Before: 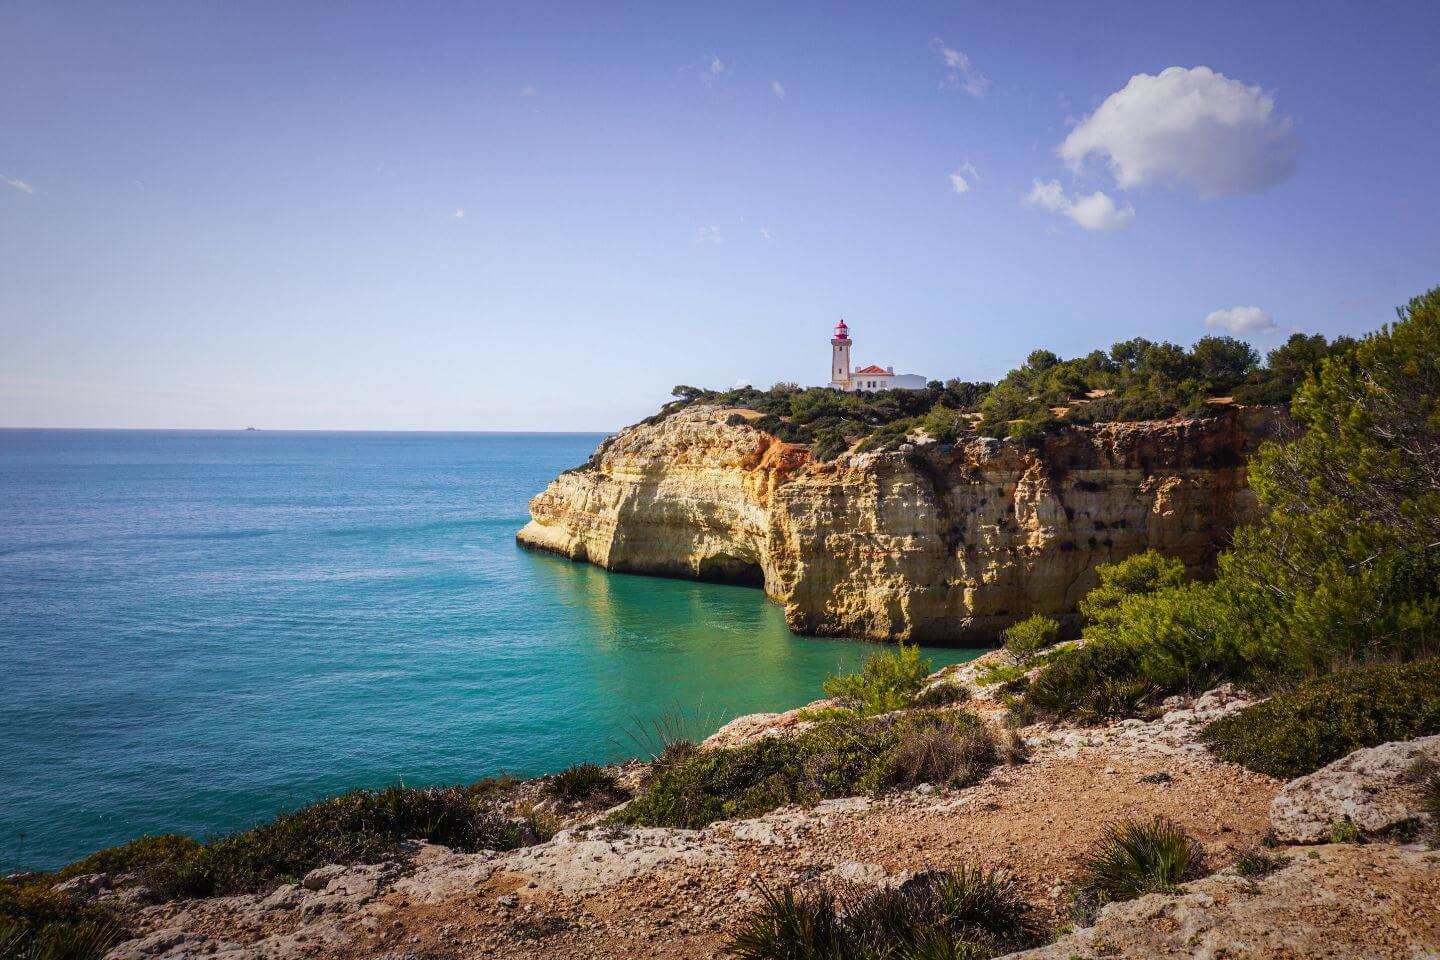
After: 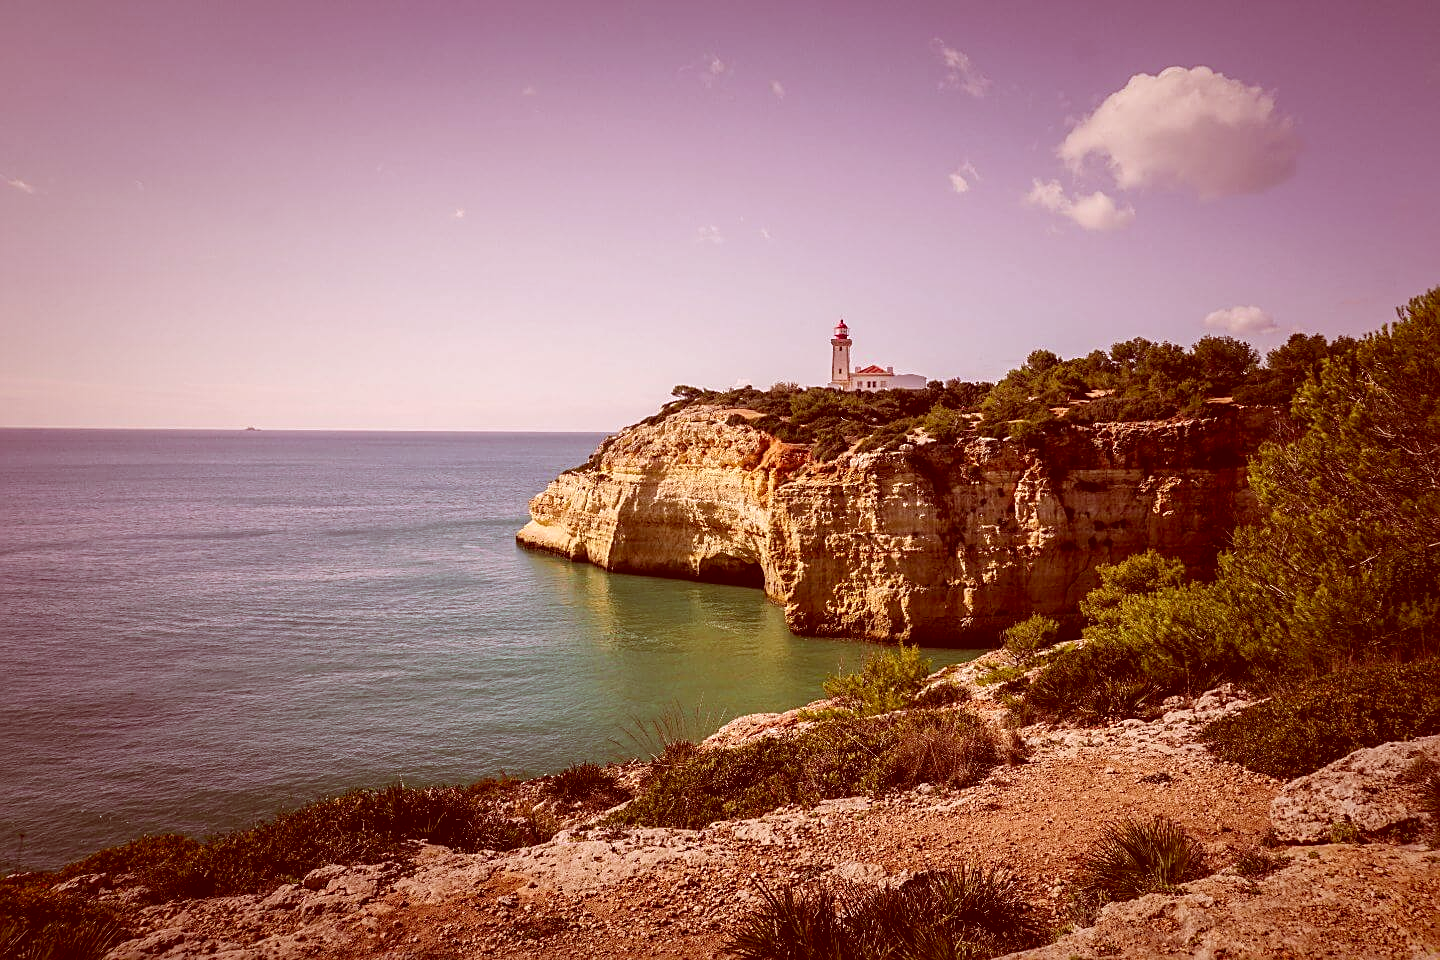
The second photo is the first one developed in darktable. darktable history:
color correction: highlights a* 9.03, highlights b* 8.71, shadows a* 40, shadows b* 40, saturation 0.8
sharpen: on, module defaults
